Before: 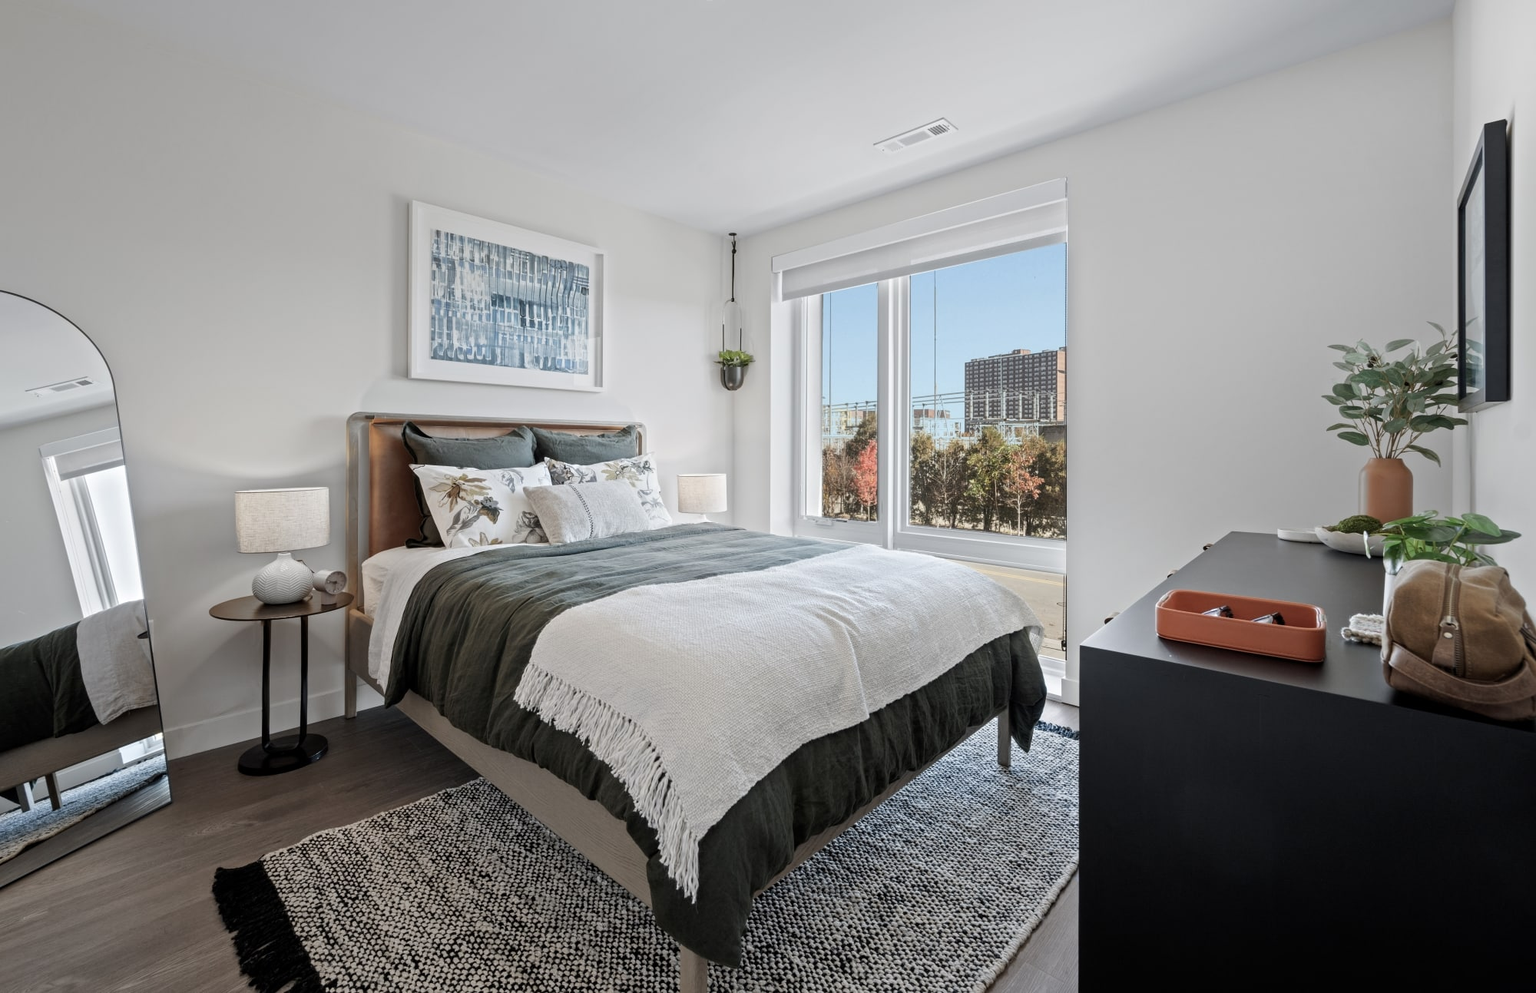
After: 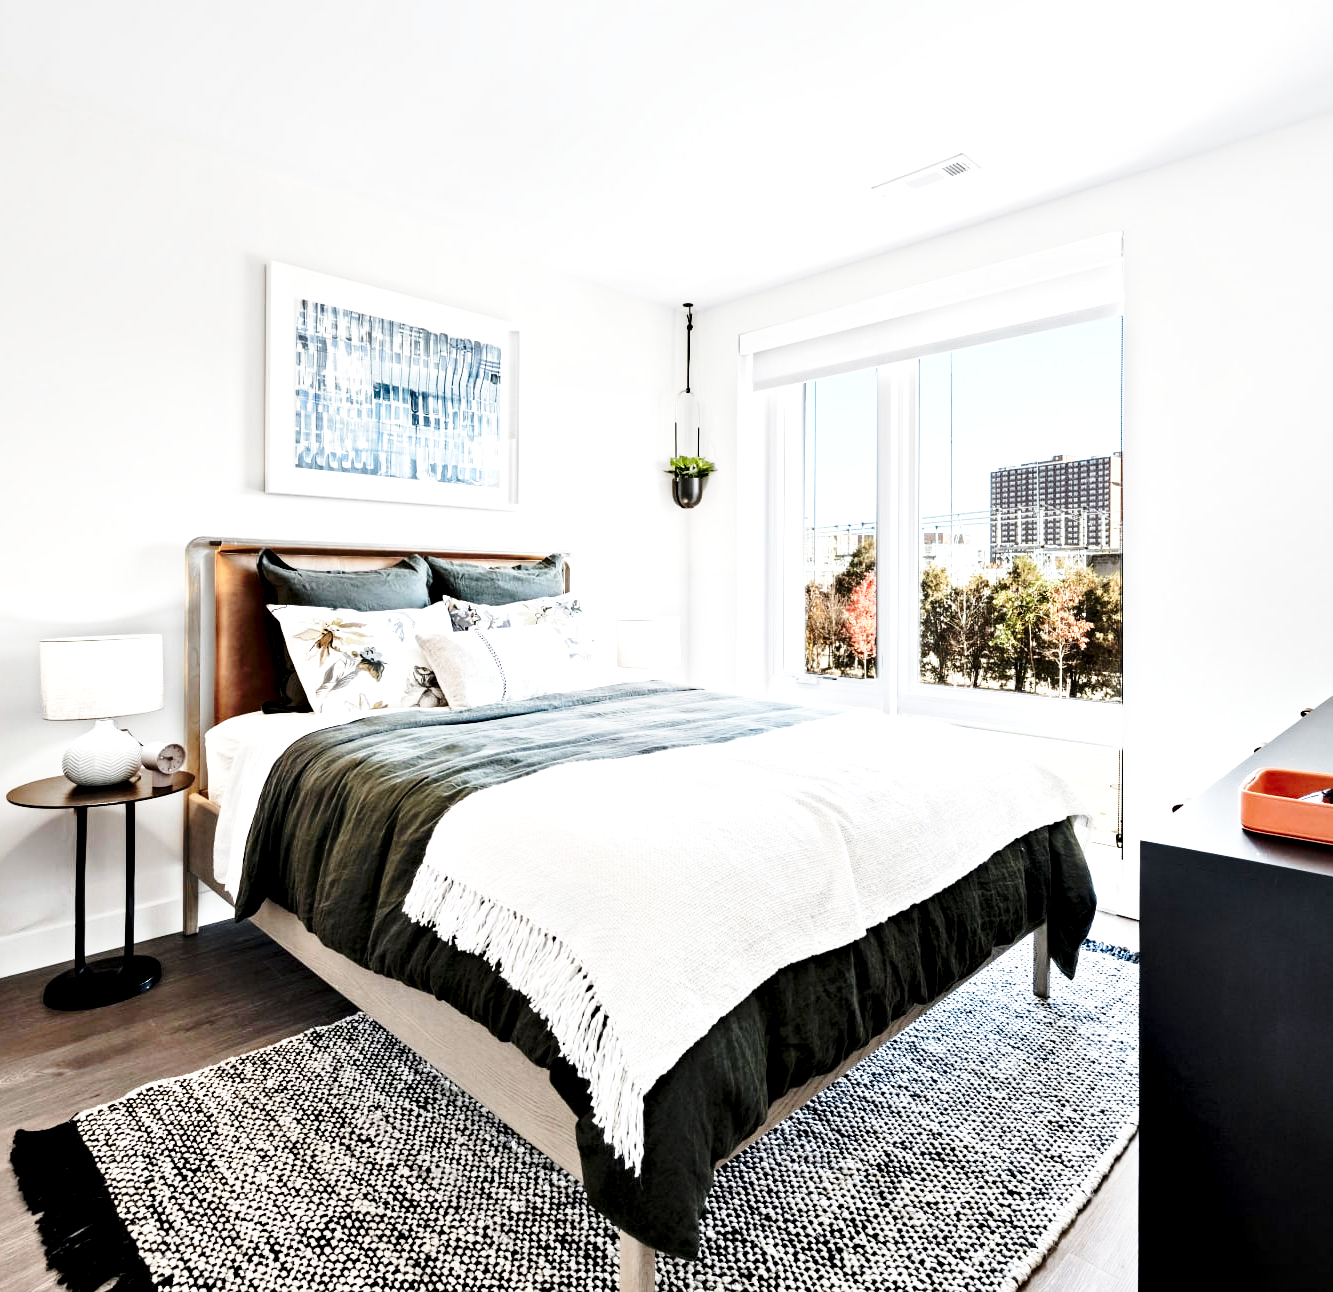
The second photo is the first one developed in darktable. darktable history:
contrast equalizer: octaves 7, y [[0.6 ×6], [0.55 ×6], [0 ×6], [0 ×6], [0 ×6]]
crop and rotate: left 13.342%, right 19.972%
exposure: exposure 0.796 EV, compensate highlight preservation false
base curve: curves: ch0 [(0, 0) (0.028, 0.03) (0.121, 0.232) (0.46, 0.748) (0.859, 0.968) (1, 1)], preserve colors none
